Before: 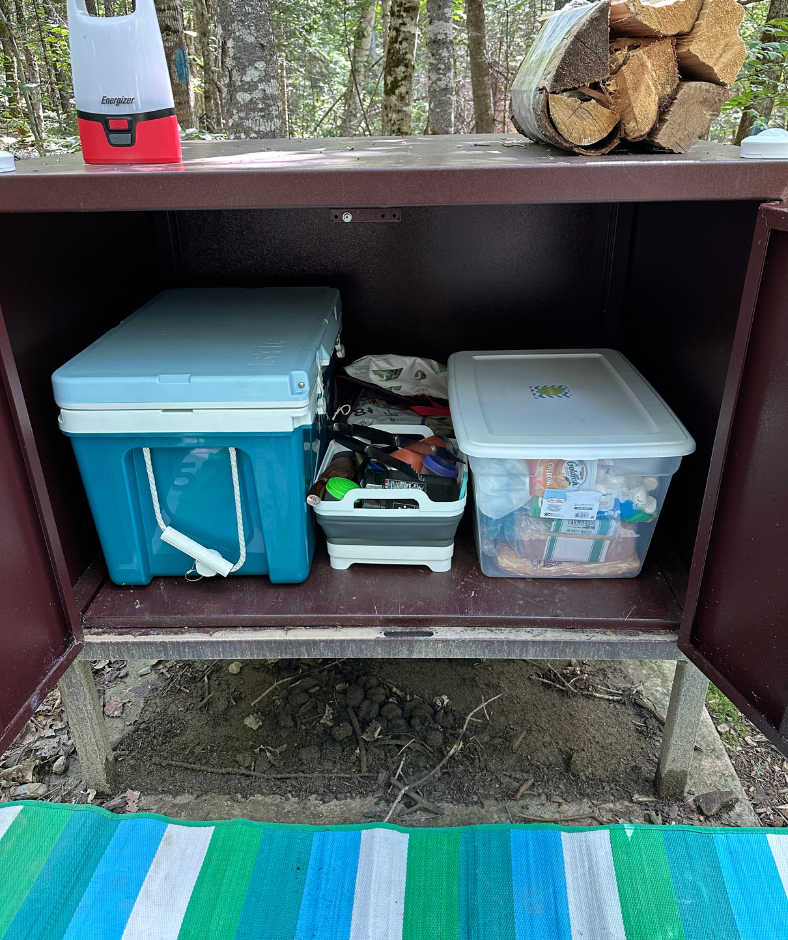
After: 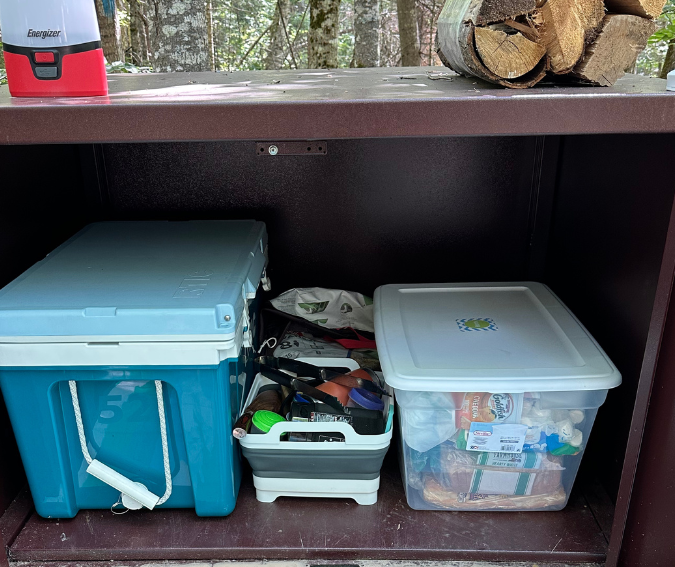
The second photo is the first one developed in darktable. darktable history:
crop and rotate: left 9.423%, top 7.277%, right 4.836%, bottom 32.31%
